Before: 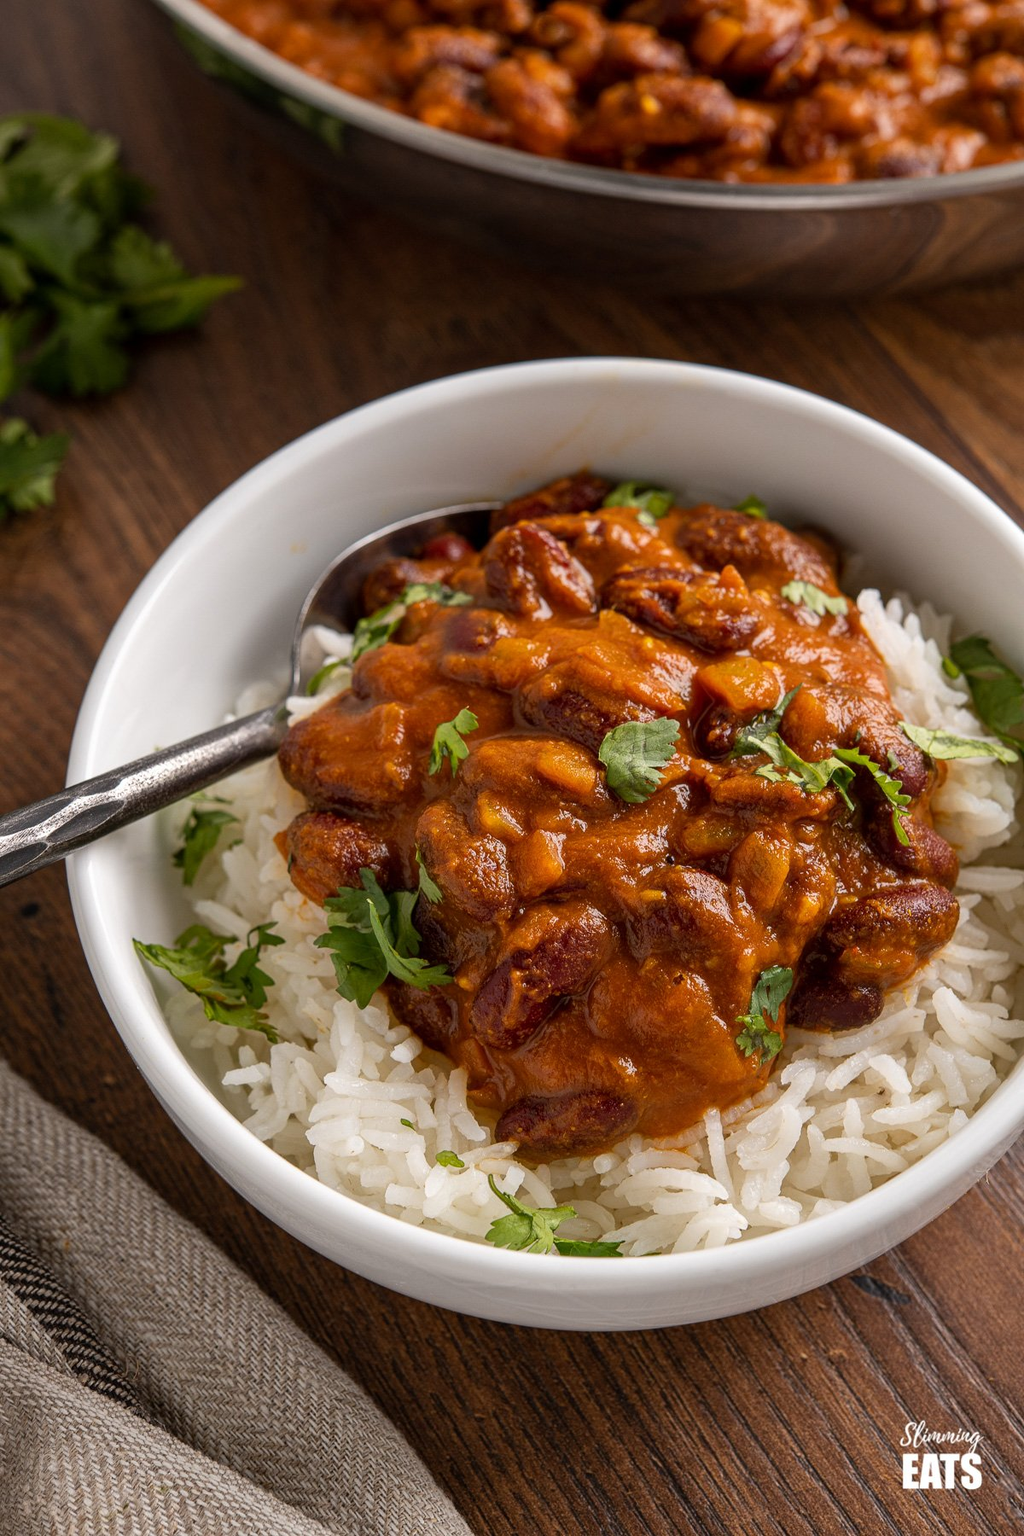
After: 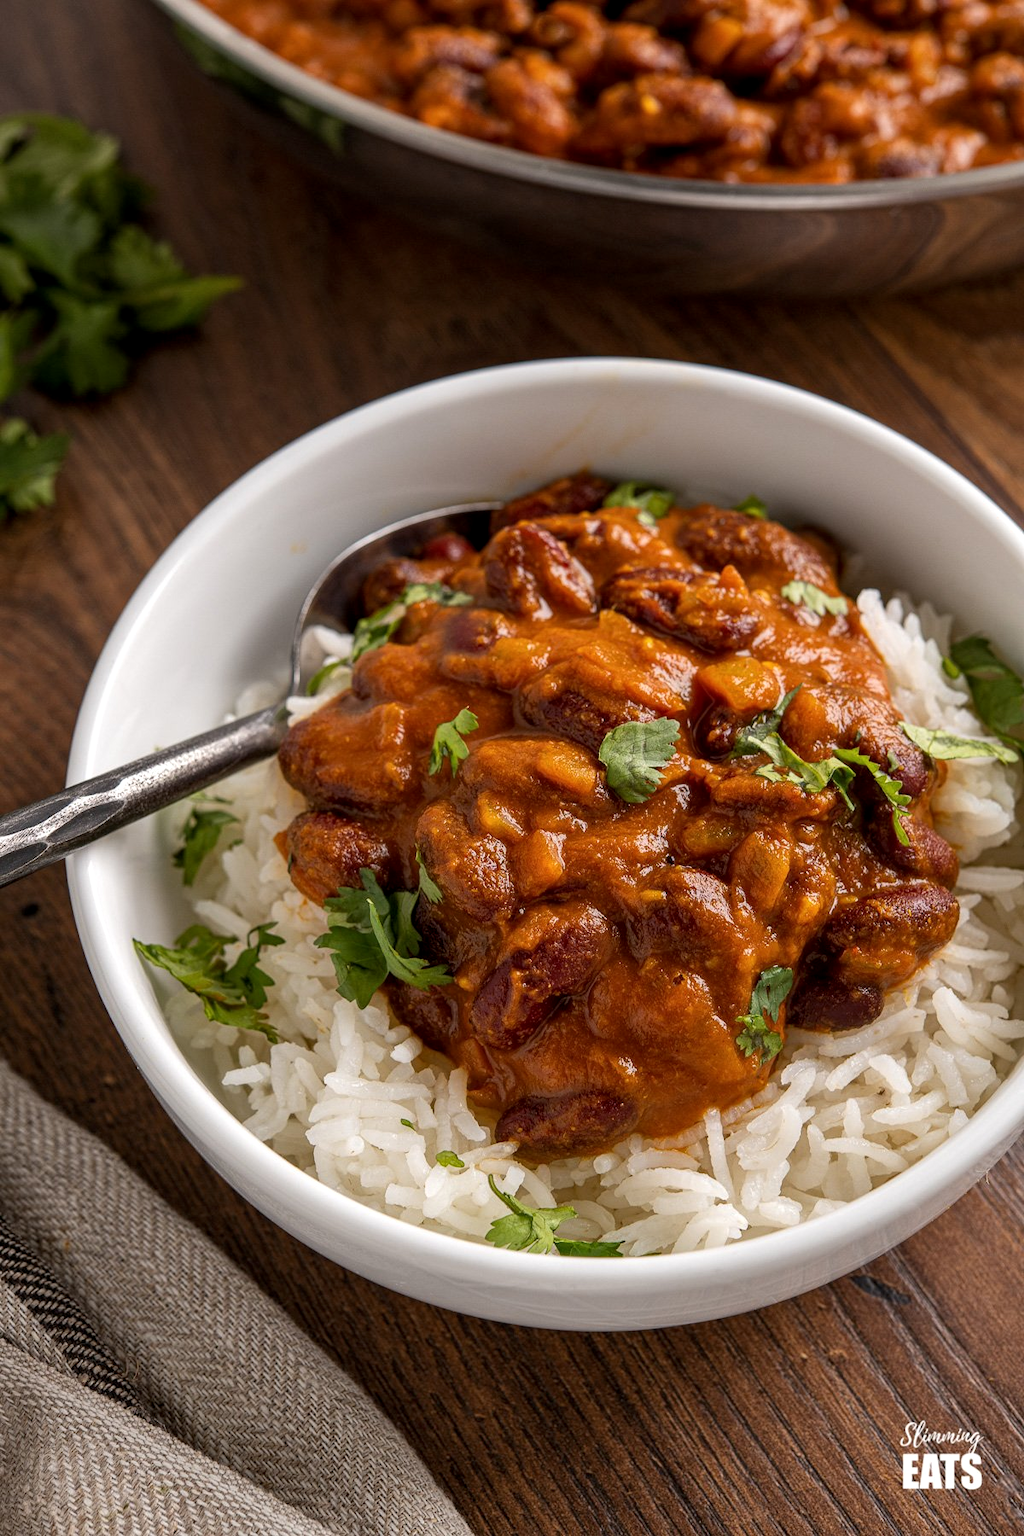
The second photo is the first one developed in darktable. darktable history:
local contrast: highlights 103%, shadows 103%, detail 120%, midtone range 0.2
